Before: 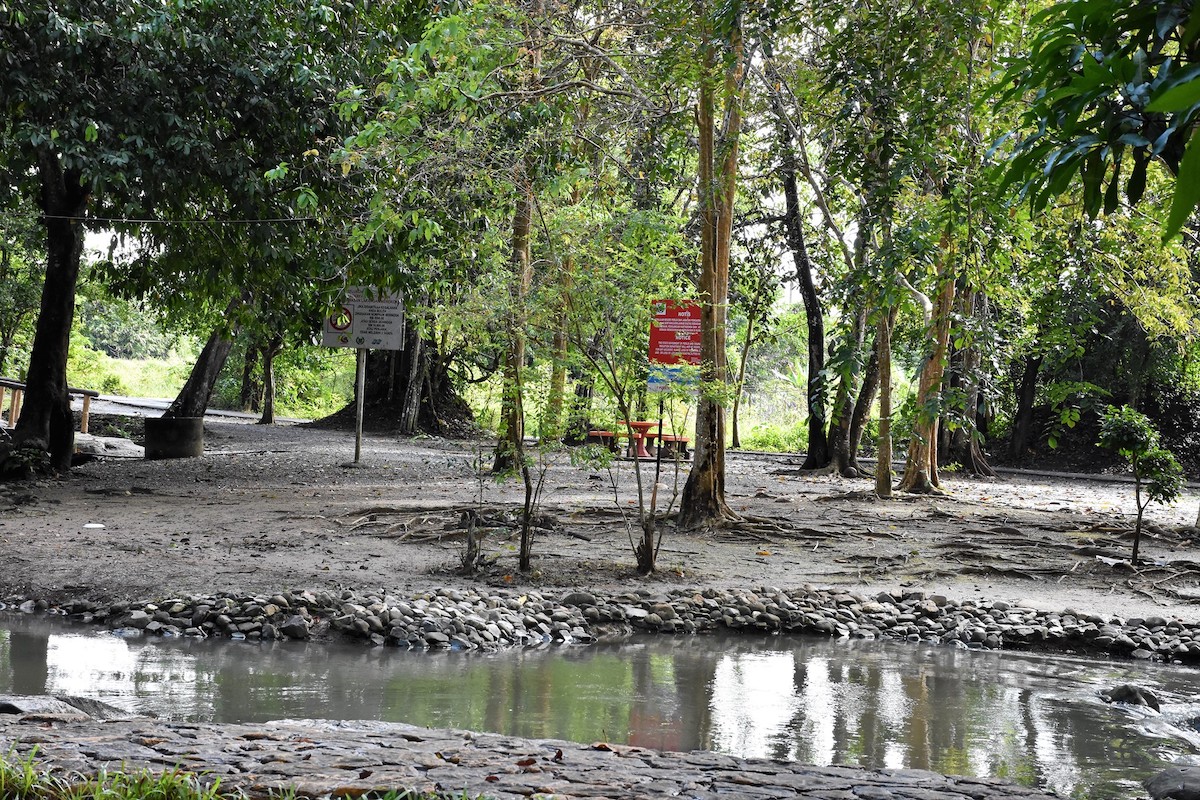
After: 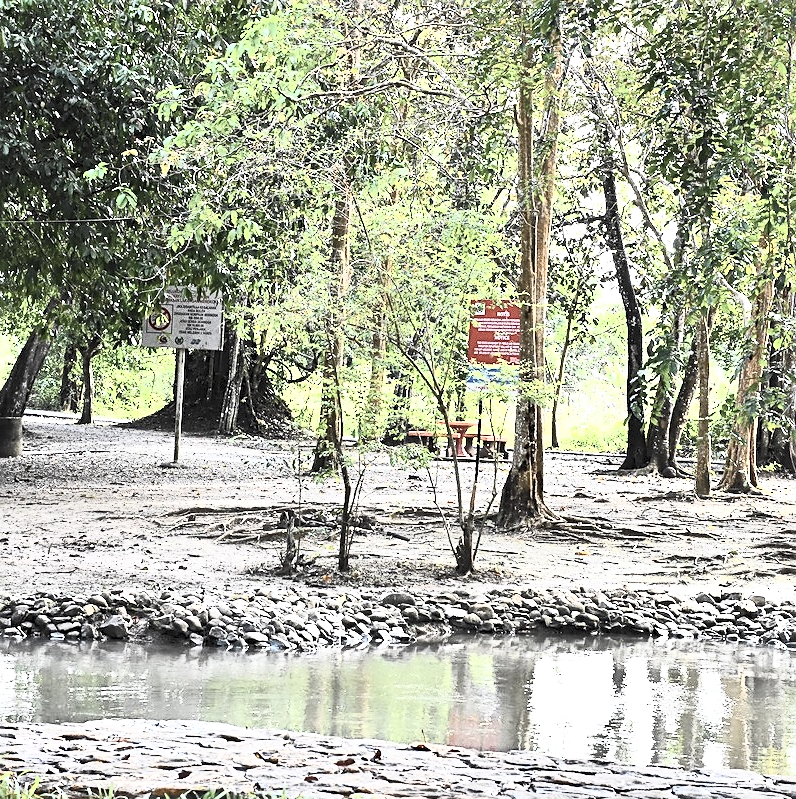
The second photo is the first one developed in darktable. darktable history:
contrast brightness saturation: contrast 0.567, brightness 0.565, saturation -0.336
sharpen: on, module defaults
crop and rotate: left 15.11%, right 18.537%
exposure: black level correction 0, exposure 0.697 EV, compensate highlight preservation false
